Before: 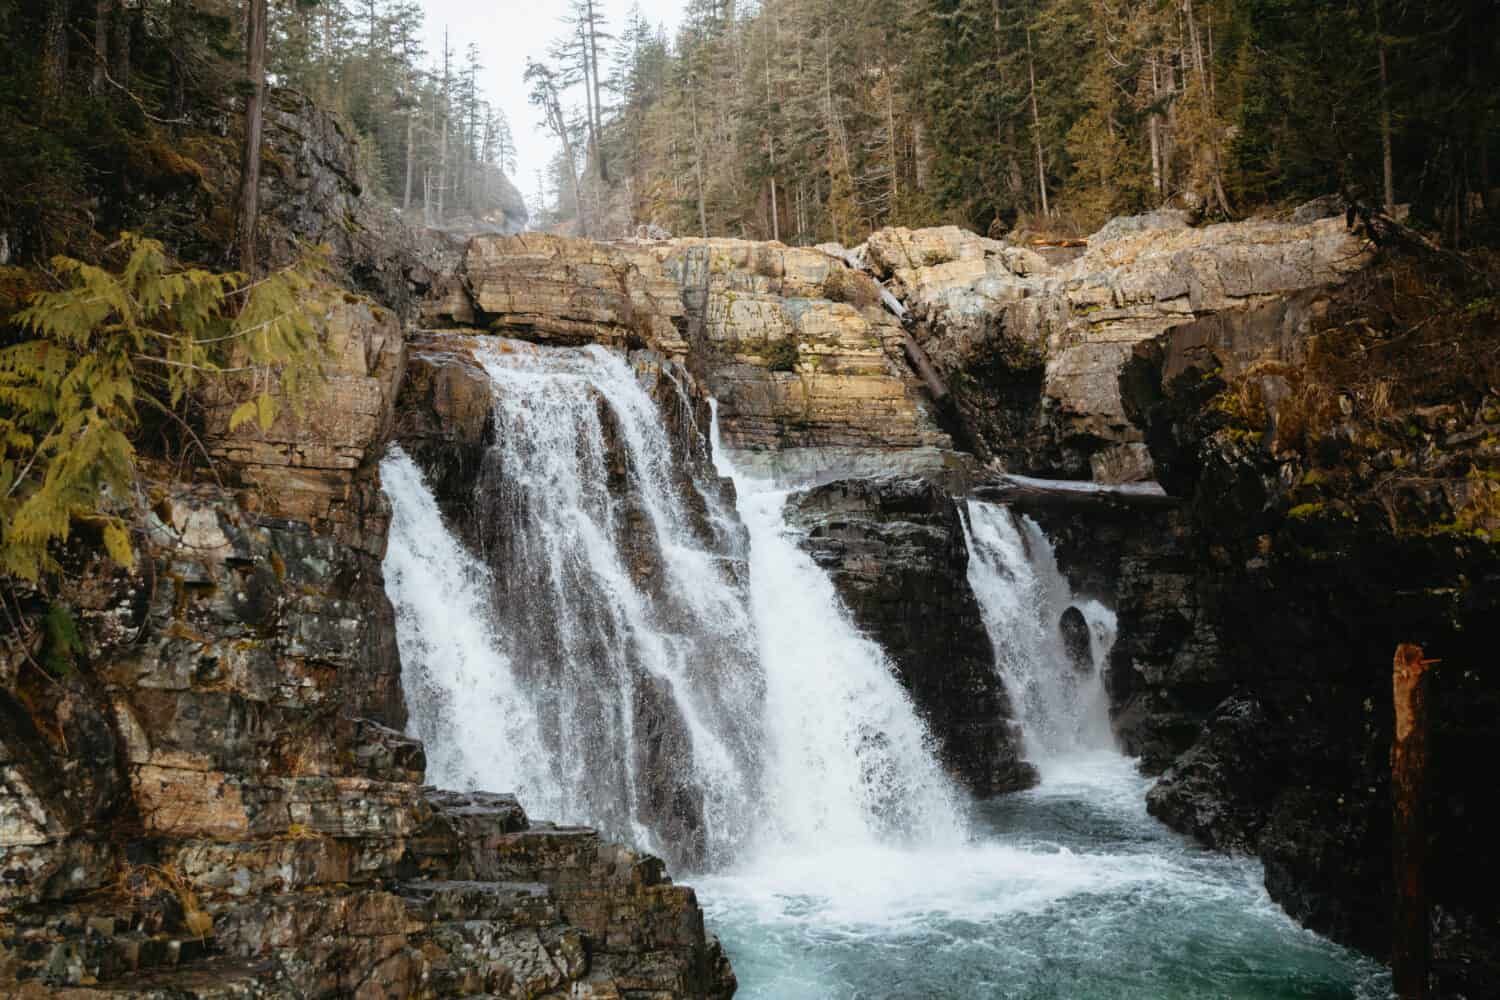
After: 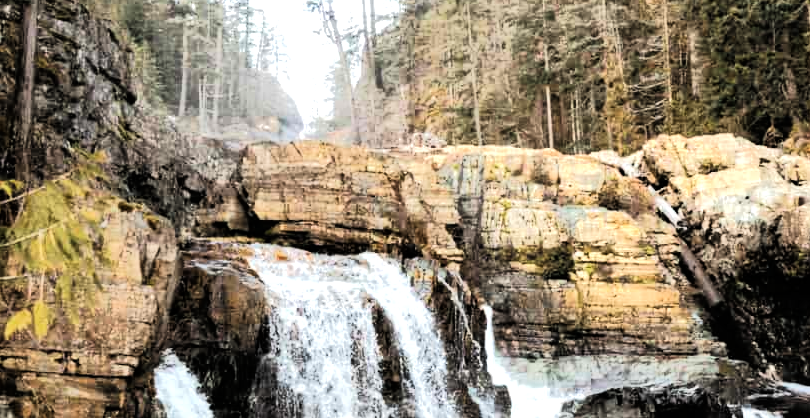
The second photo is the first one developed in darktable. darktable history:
shadows and highlights: soften with gaussian
tone curve: curves: ch0 [(0, 0) (0.003, 0.001) (0.011, 0.001) (0.025, 0.001) (0.044, 0.001) (0.069, 0.003) (0.1, 0.007) (0.136, 0.013) (0.177, 0.032) (0.224, 0.083) (0.277, 0.157) (0.335, 0.237) (0.399, 0.334) (0.468, 0.446) (0.543, 0.562) (0.623, 0.683) (0.709, 0.801) (0.801, 0.869) (0.898, 0.918) (1, 1)], color space Lab, linked channels, preserve colors none
exposure: black level correction 0, exposure 0.692 EV, compensate exposure bias true, compensate highlight preservation false
crop: left 15.063%, top 9.289%, right 30.912%, bottom 48.823%
